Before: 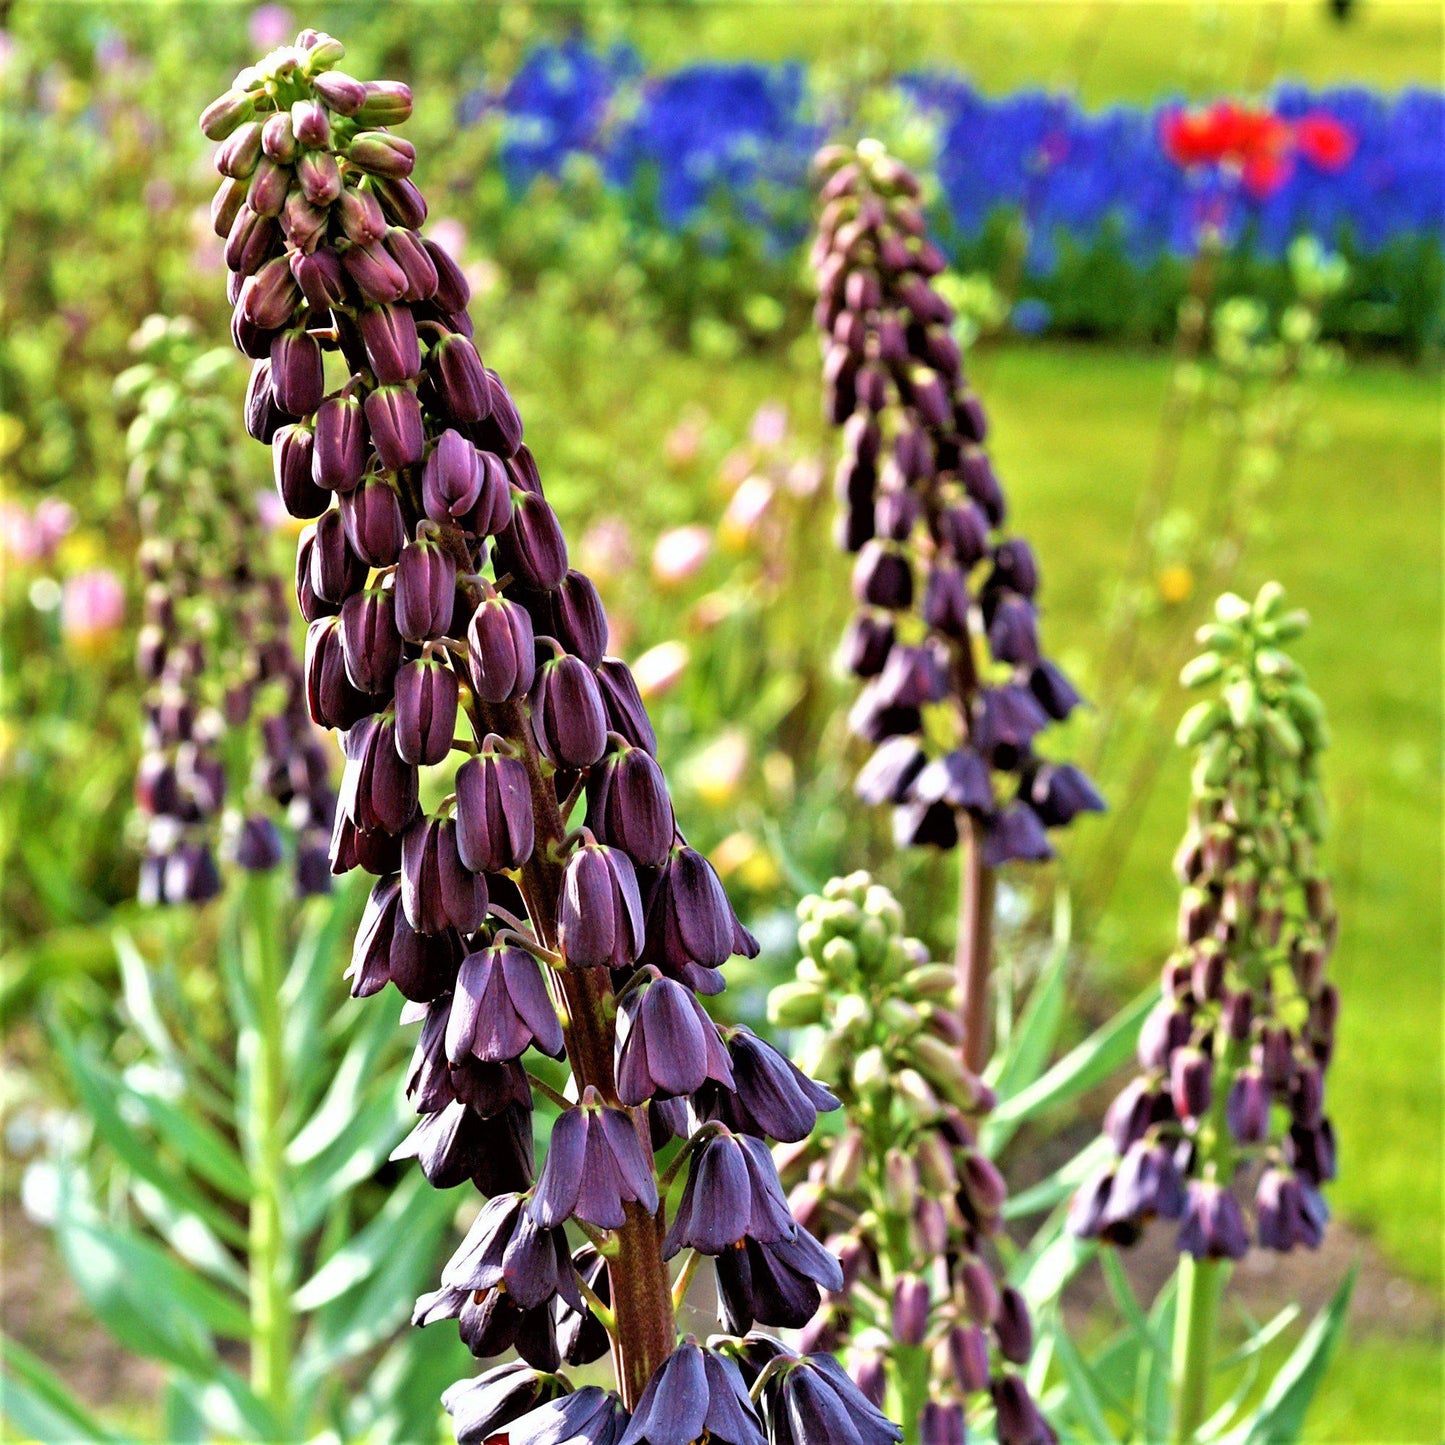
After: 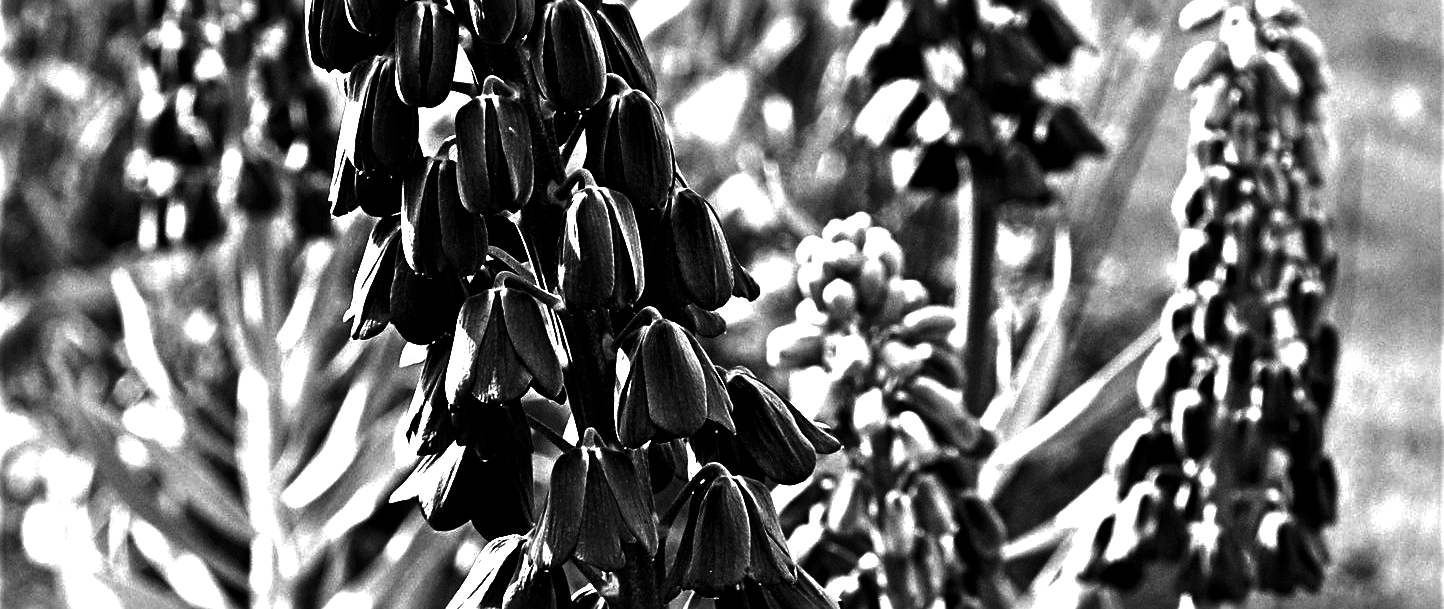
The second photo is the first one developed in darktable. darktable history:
grain: coarseness 0.09 ISO, strength 10%
exposure: black level correction 0, exposure 0.7 EV, compensate exposure bias true, compensate highlight preservation false
contrast brightness saturation: contrast 0.02, brightness -1, saturation -1
sharpen: radius 4
white balance: red 1, blue 1
crop: top 45.551%, bottom 12.262%
